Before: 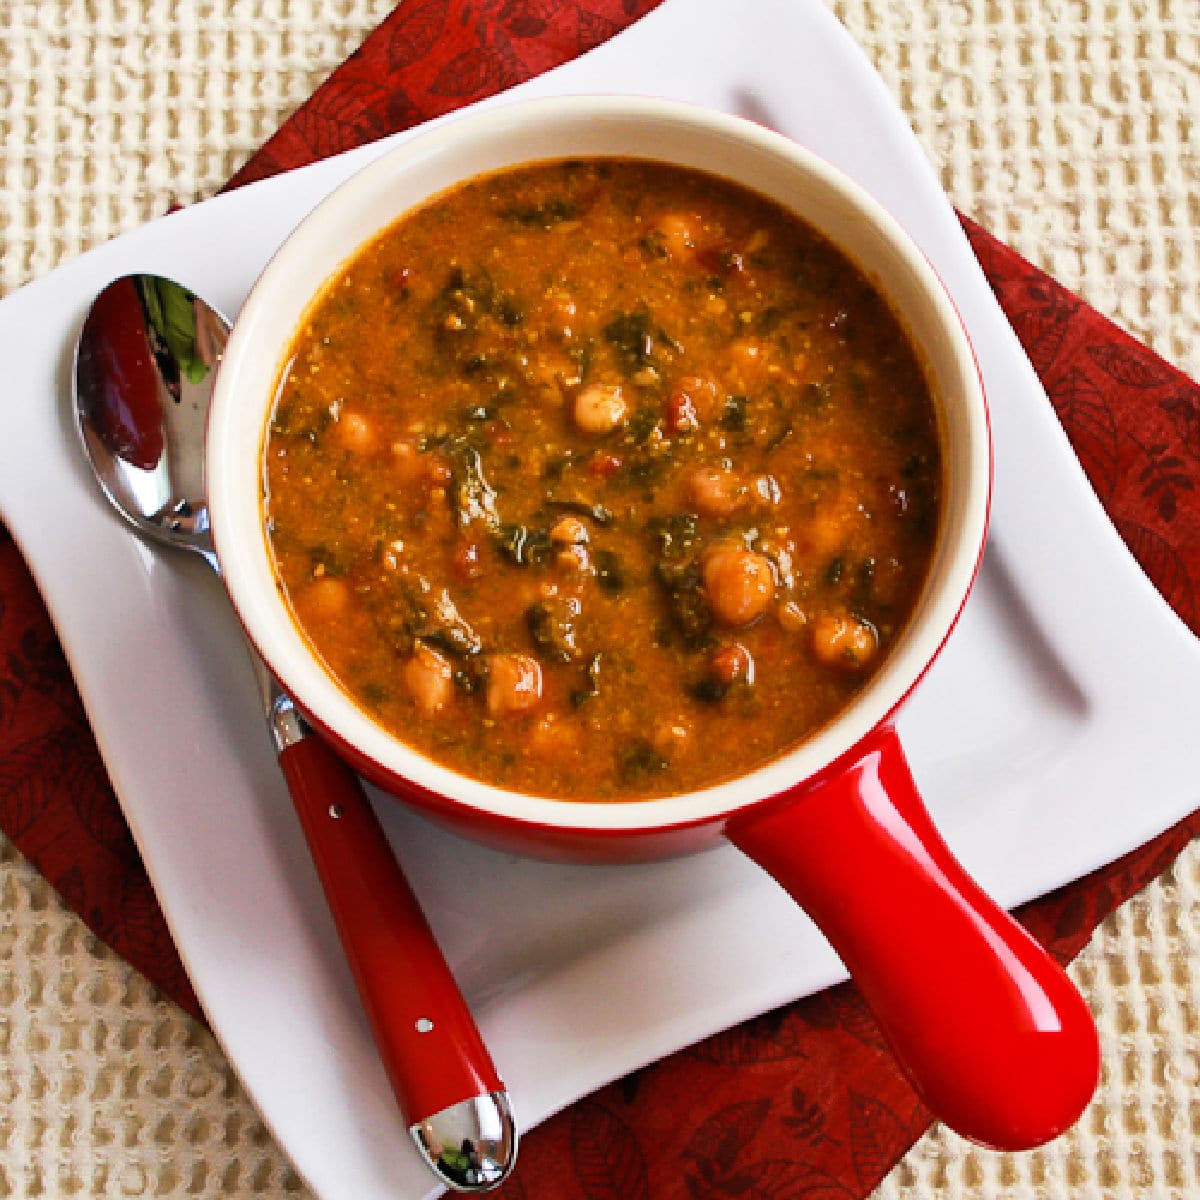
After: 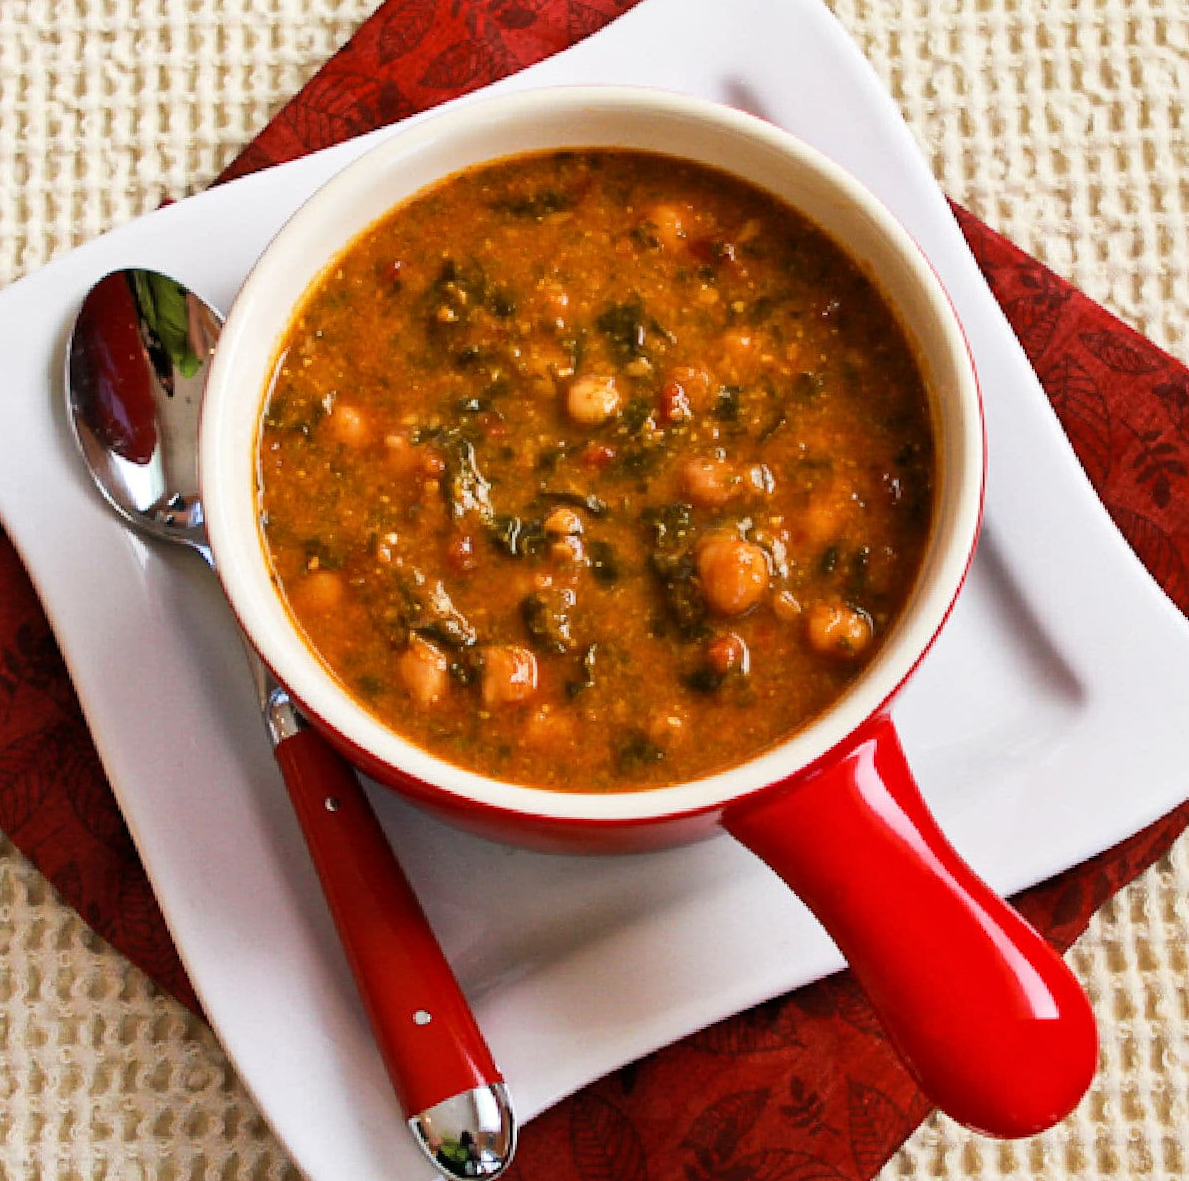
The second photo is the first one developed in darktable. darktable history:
local contrast: mode bilateral grid, contrast 10, coarseness 25, detail 115%, midtone range 0.2
rotate and perspective: rotation -0.45°, automatic cropping original format, crop left 0.008, crop right 0.992, crop top 0.012, crop bottom 0.988
